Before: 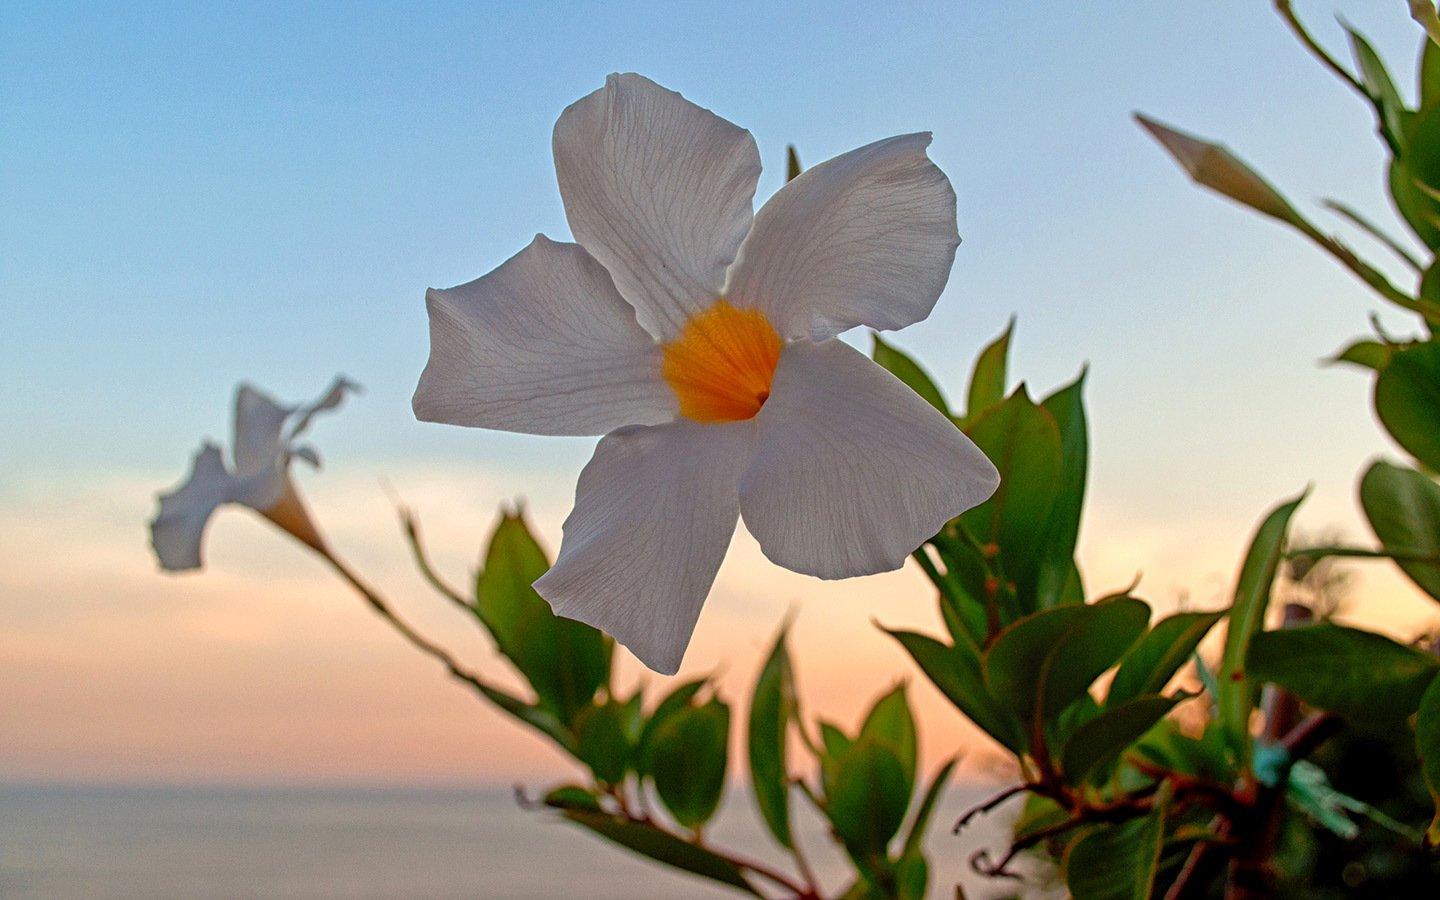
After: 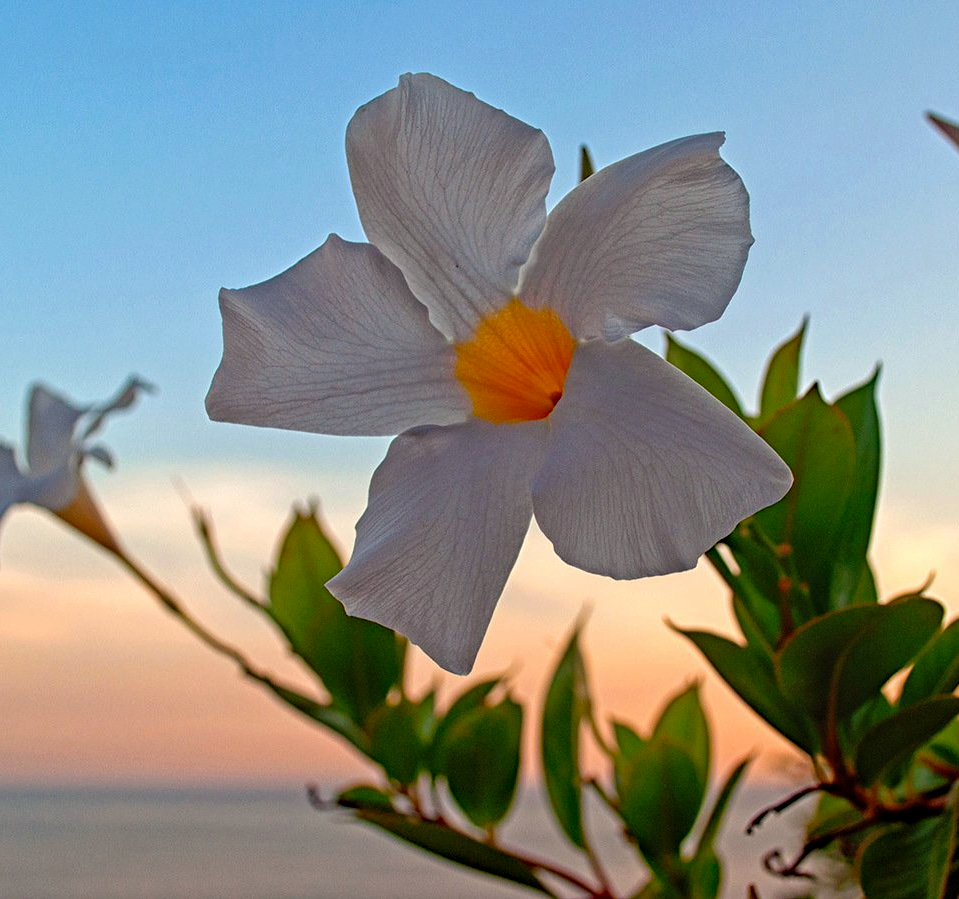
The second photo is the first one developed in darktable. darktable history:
crop and rotate: left 14.377%, right 18.983%
haze removal: strength 0.285, distance 0.249, compatibility mode true, adaptive false
